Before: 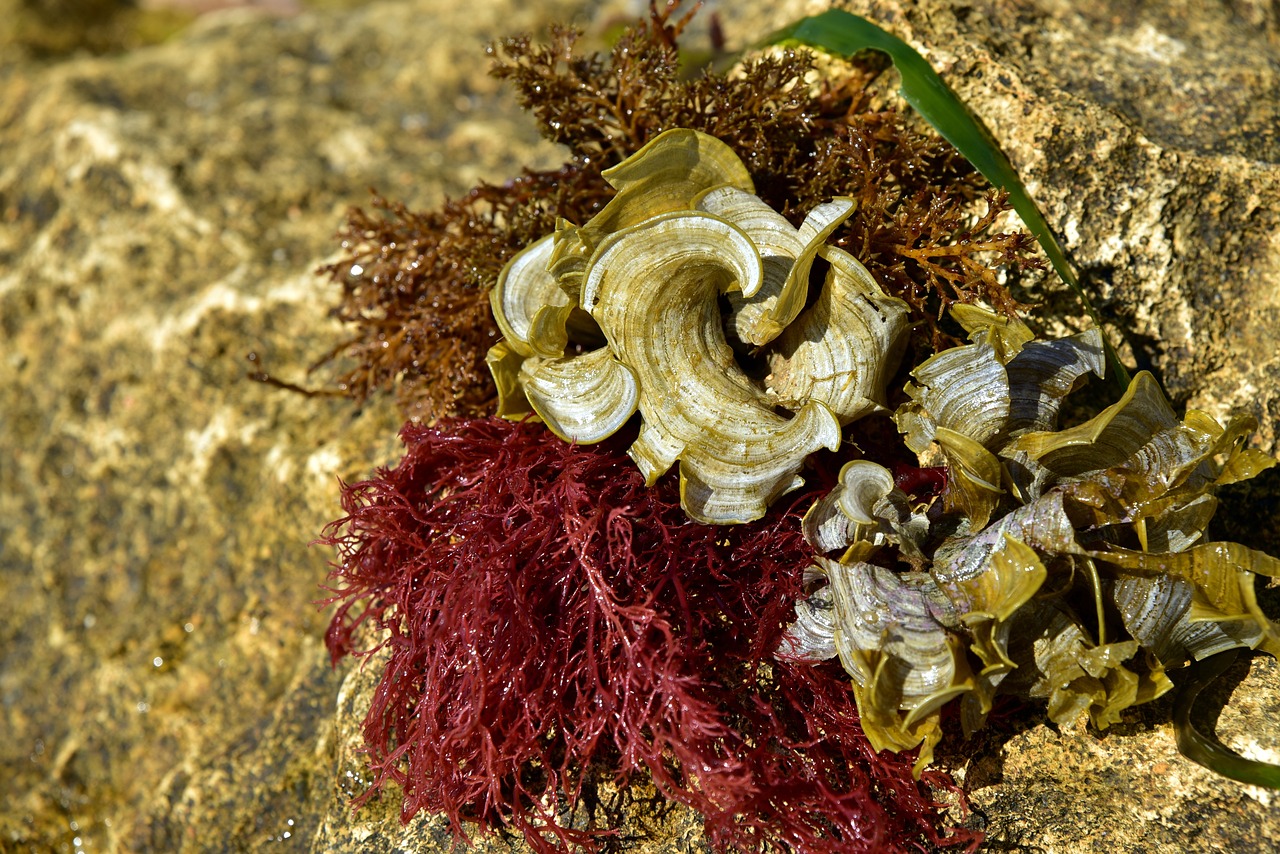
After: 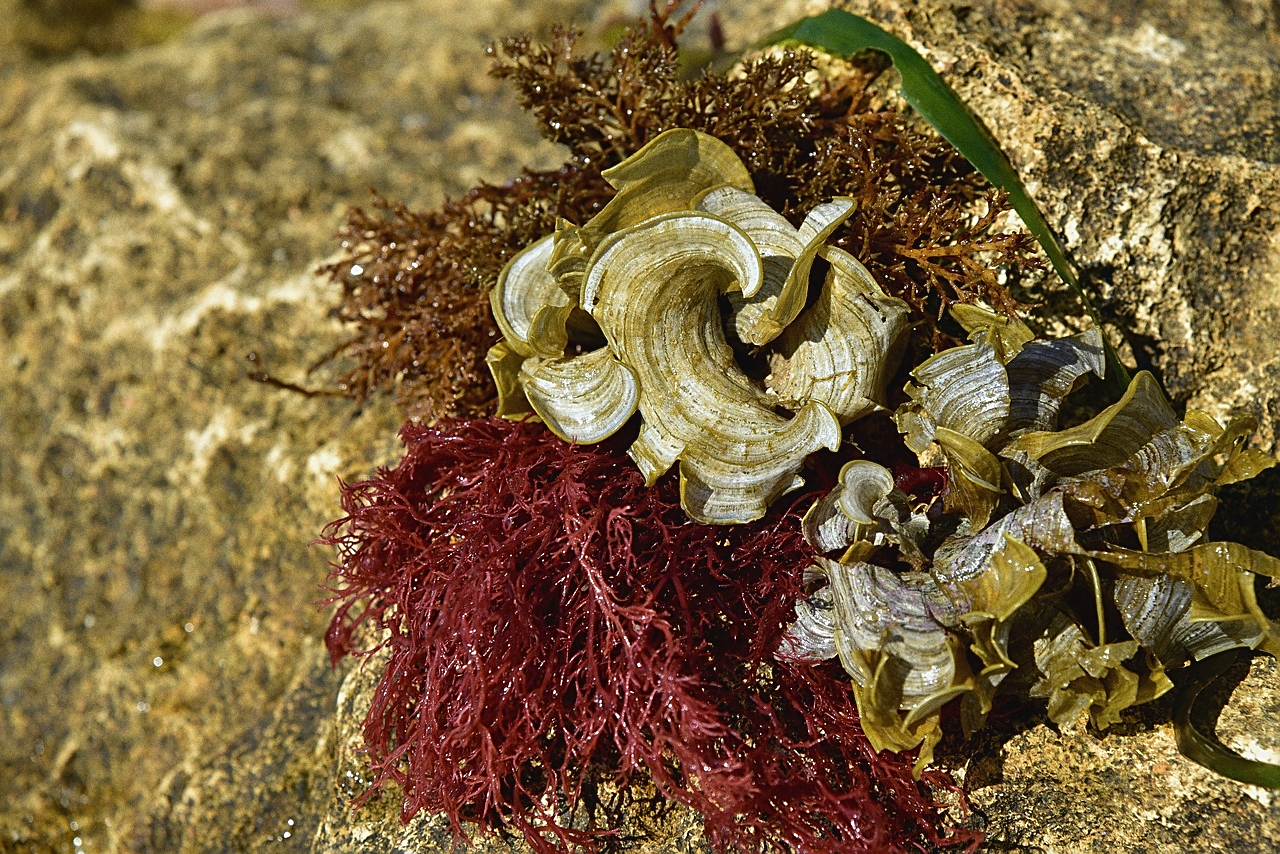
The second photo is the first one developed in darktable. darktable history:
contrast brightness saturation: contrast -0.08, brightness -0.04, saturation -0.11
grain: coarseness 0.09 ISO
sharpen: on, module defaults
